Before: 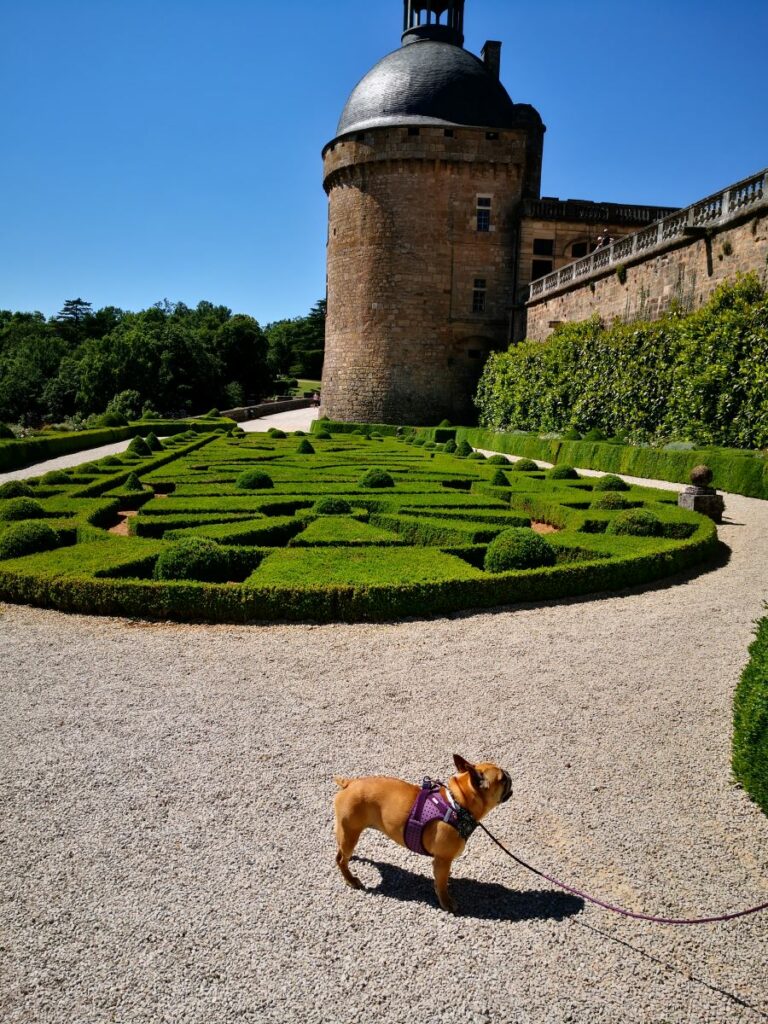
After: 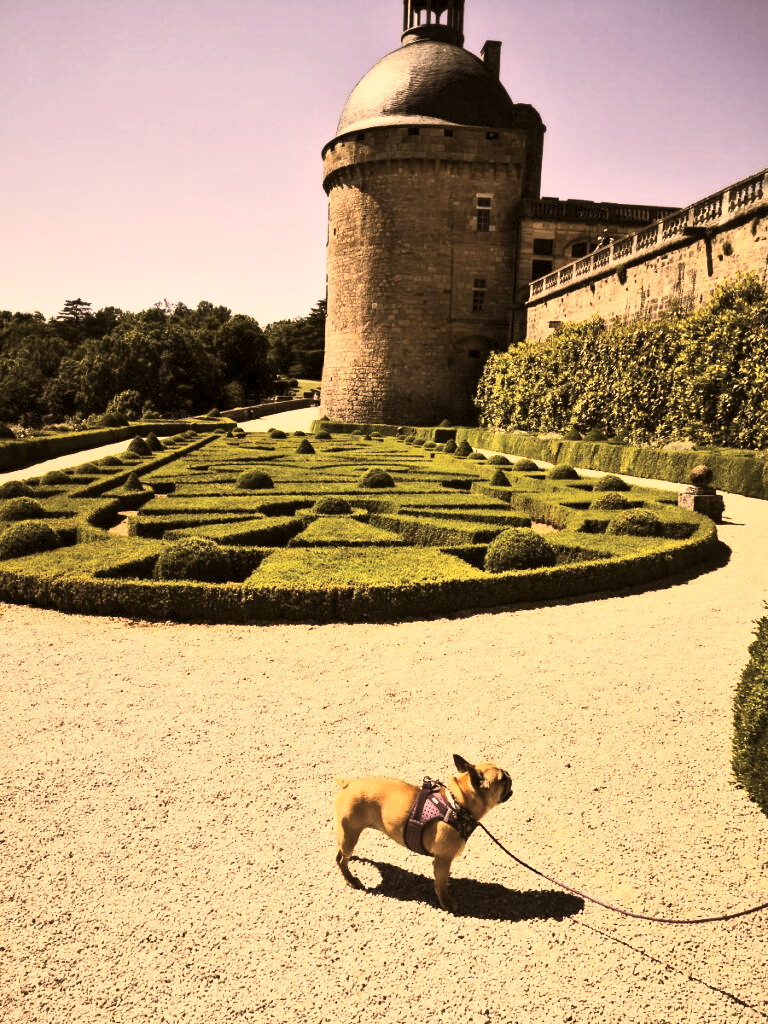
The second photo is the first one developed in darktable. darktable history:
split-toning: shadows › hue 32.4°, shadows › saturation 0.51, highlights › hue 180°, highlights › saturation 0, balance -60.17, compress 55.19%
contrast brightness saturation: contrast 0.57, brightness 0.57, saturation -0.34
color correction: highlights a* 17.94, highlights b* 35.39, shadows a* 1.48, shadows b* 6.42, saturation 1.01
